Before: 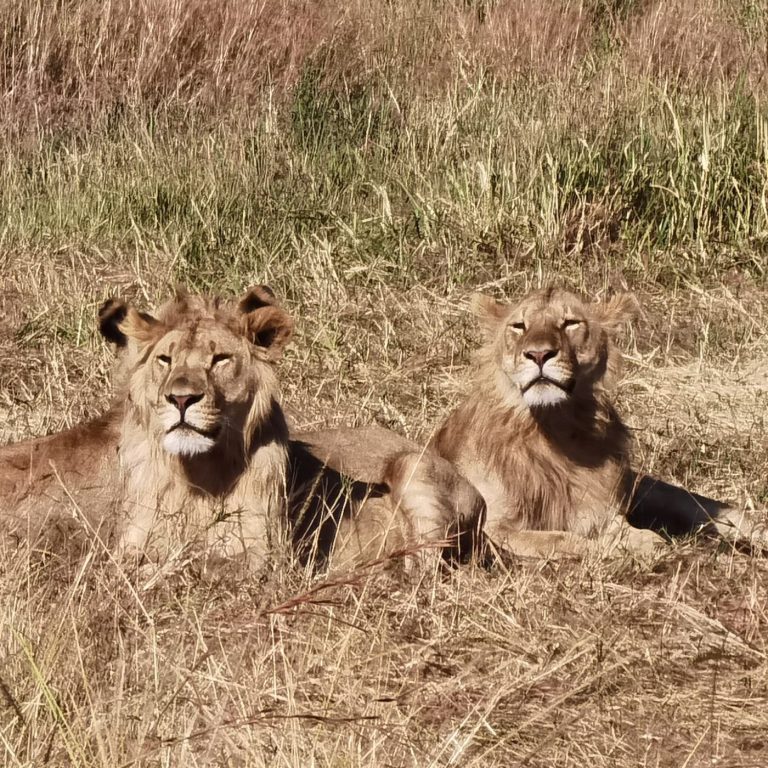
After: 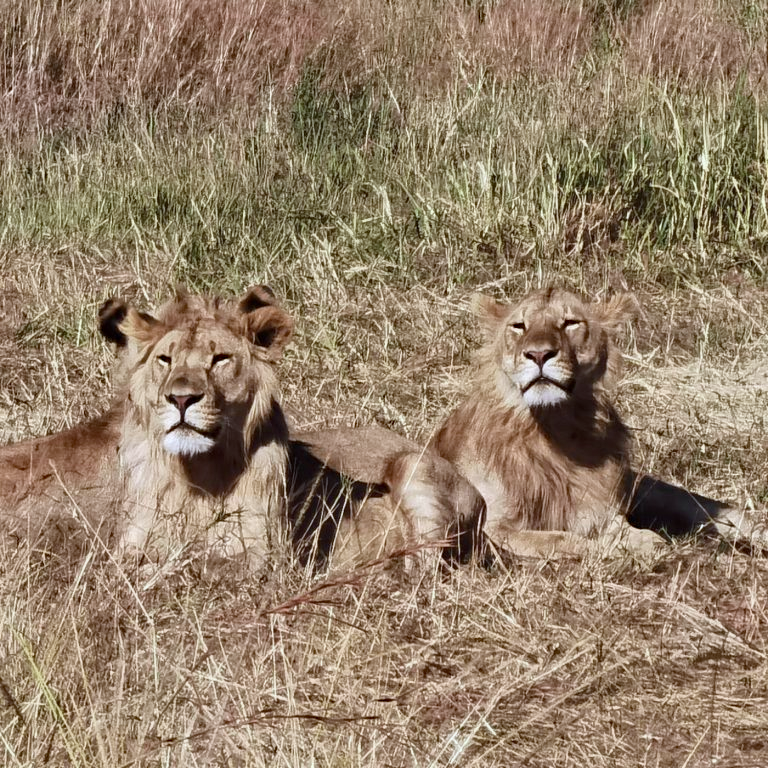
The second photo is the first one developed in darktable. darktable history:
color calibration: illuminant custom, x 0.368, y 0.373, temperature 4330.32 K
haze removal: compatibility mode true, adaptive false
shadows and highlights: low approximation 0.01, soften with gaussian
